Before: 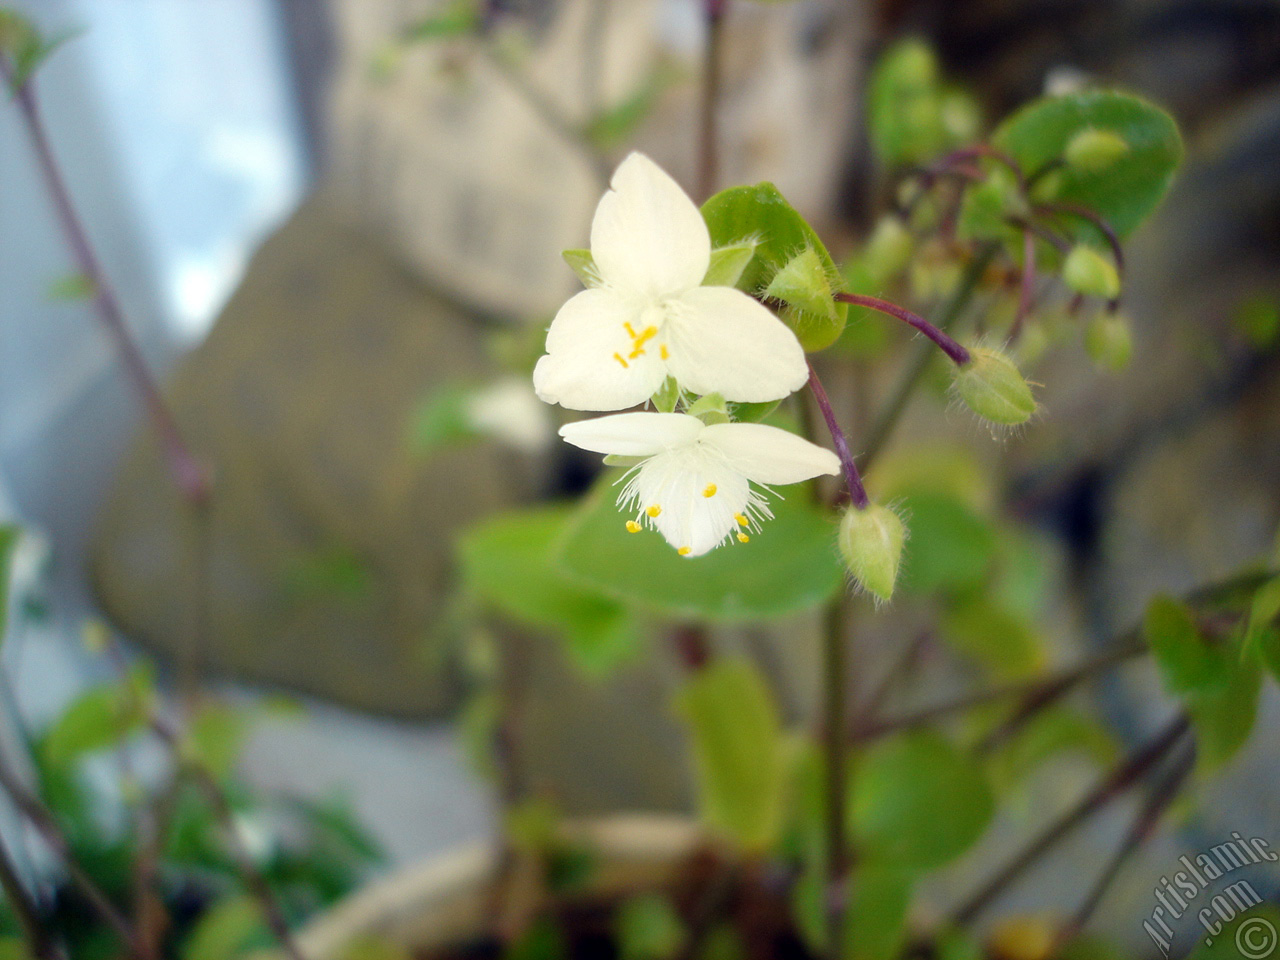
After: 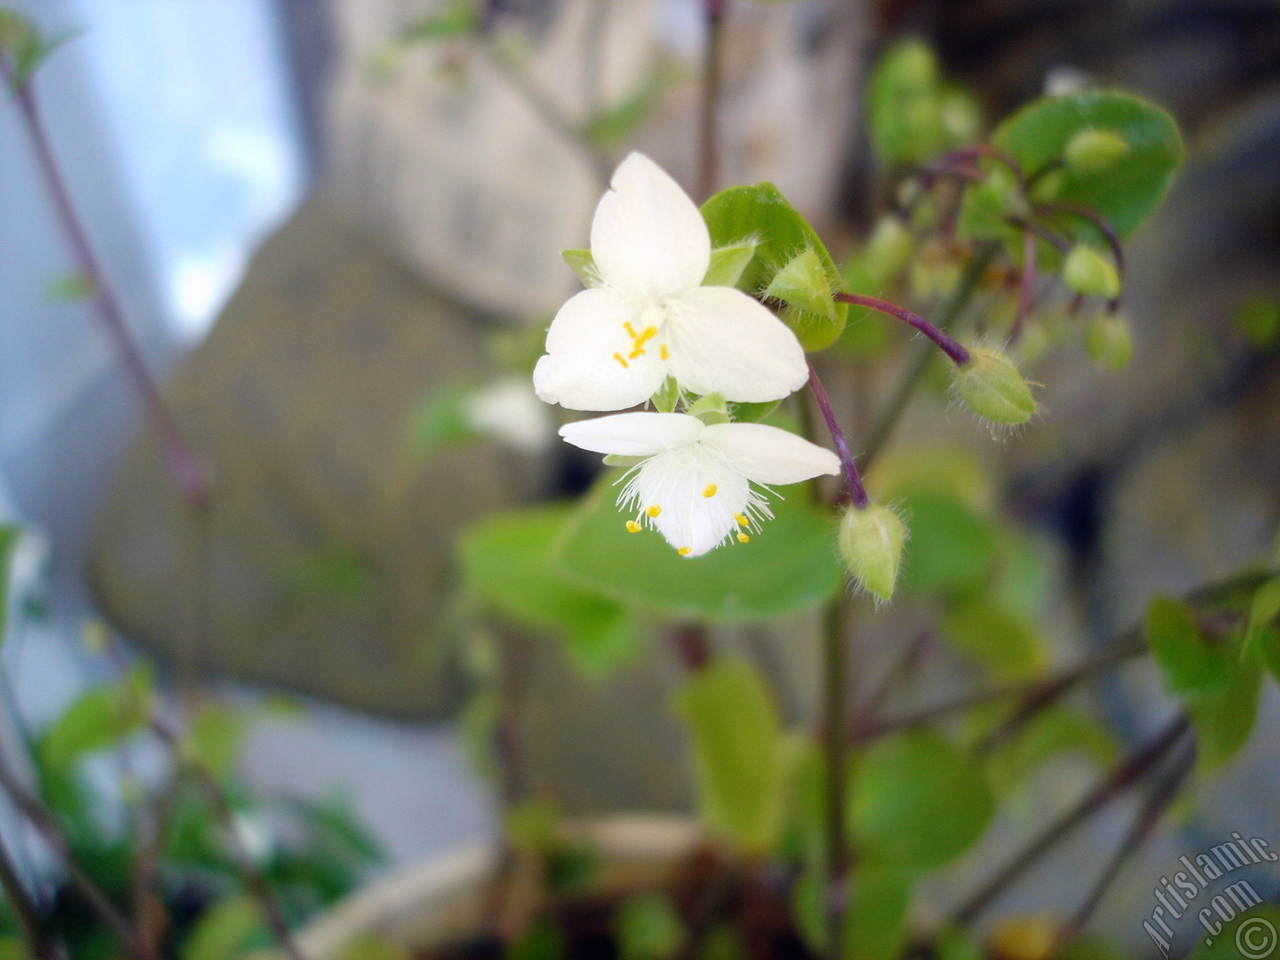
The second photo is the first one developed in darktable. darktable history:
white balance: red 1.004, blue 1.096
contrast equalizer: octaves 7, y [[0.6 ×6], [0.55 ×6], [0 ×6], [0 ×6], [0 ×6]], mix -0.1
